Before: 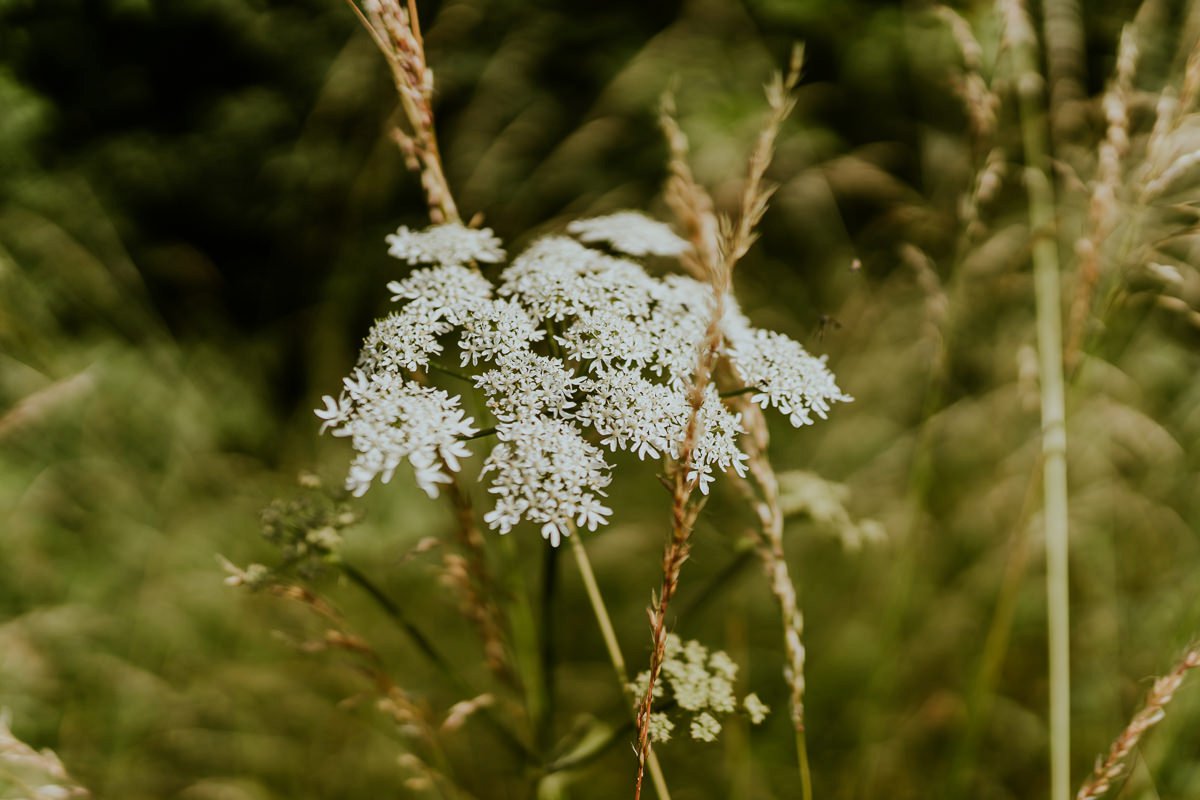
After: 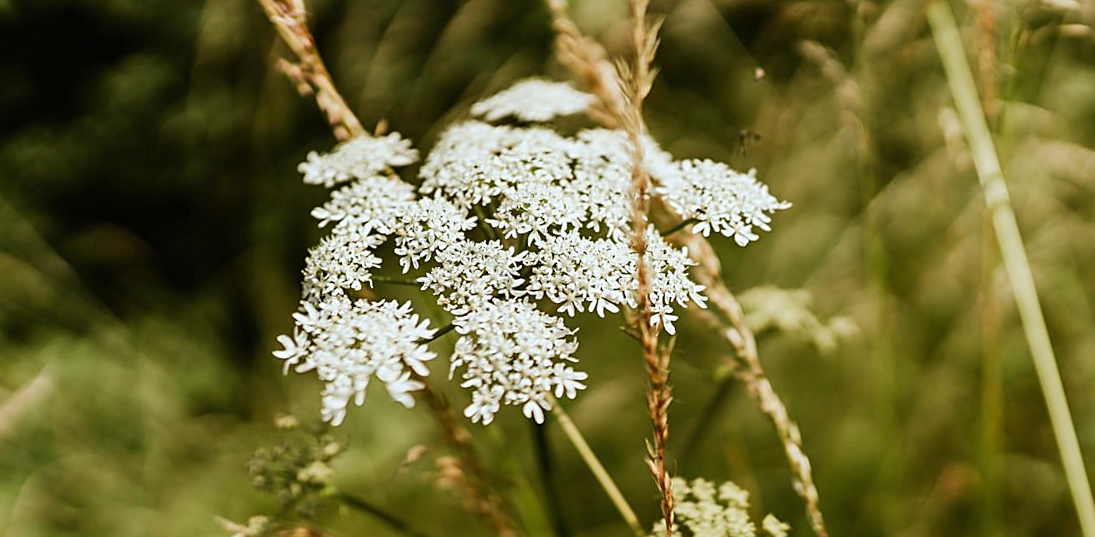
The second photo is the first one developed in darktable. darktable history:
exposure: black level correction 0, exposure 0.5 EV, compensate highlight preservation false
rotate and perspective: rotation -14.8°, crop left 0.1, crop right 0.903, crop top 0.25, crop bottom 0.748
sharpen: on, module defaults
